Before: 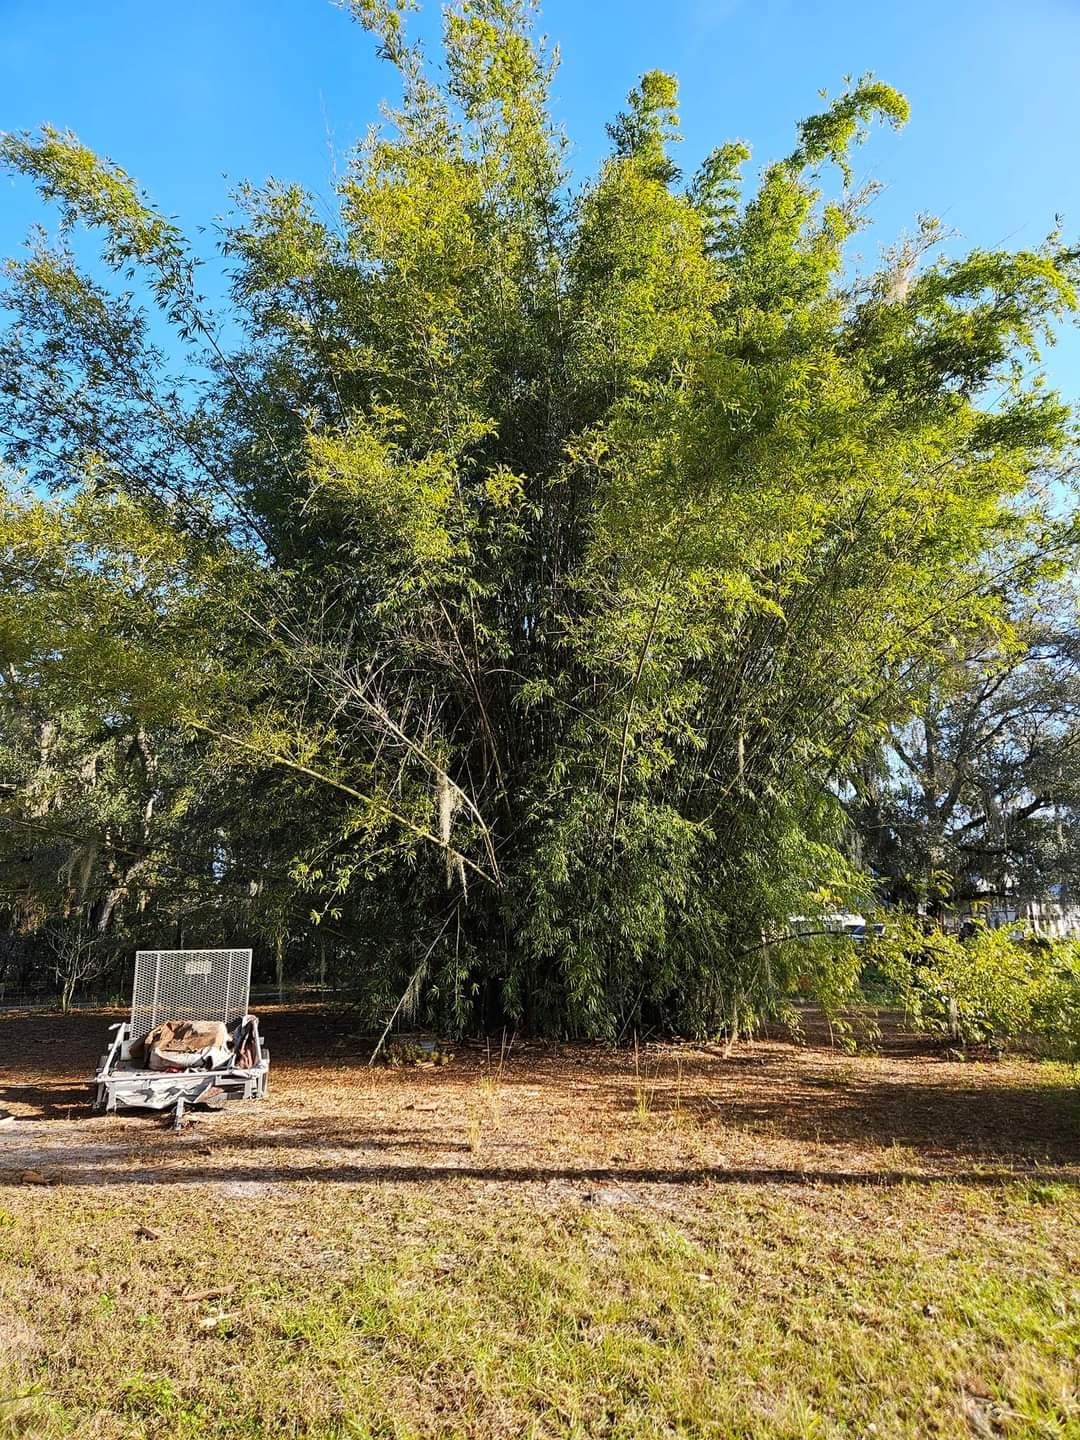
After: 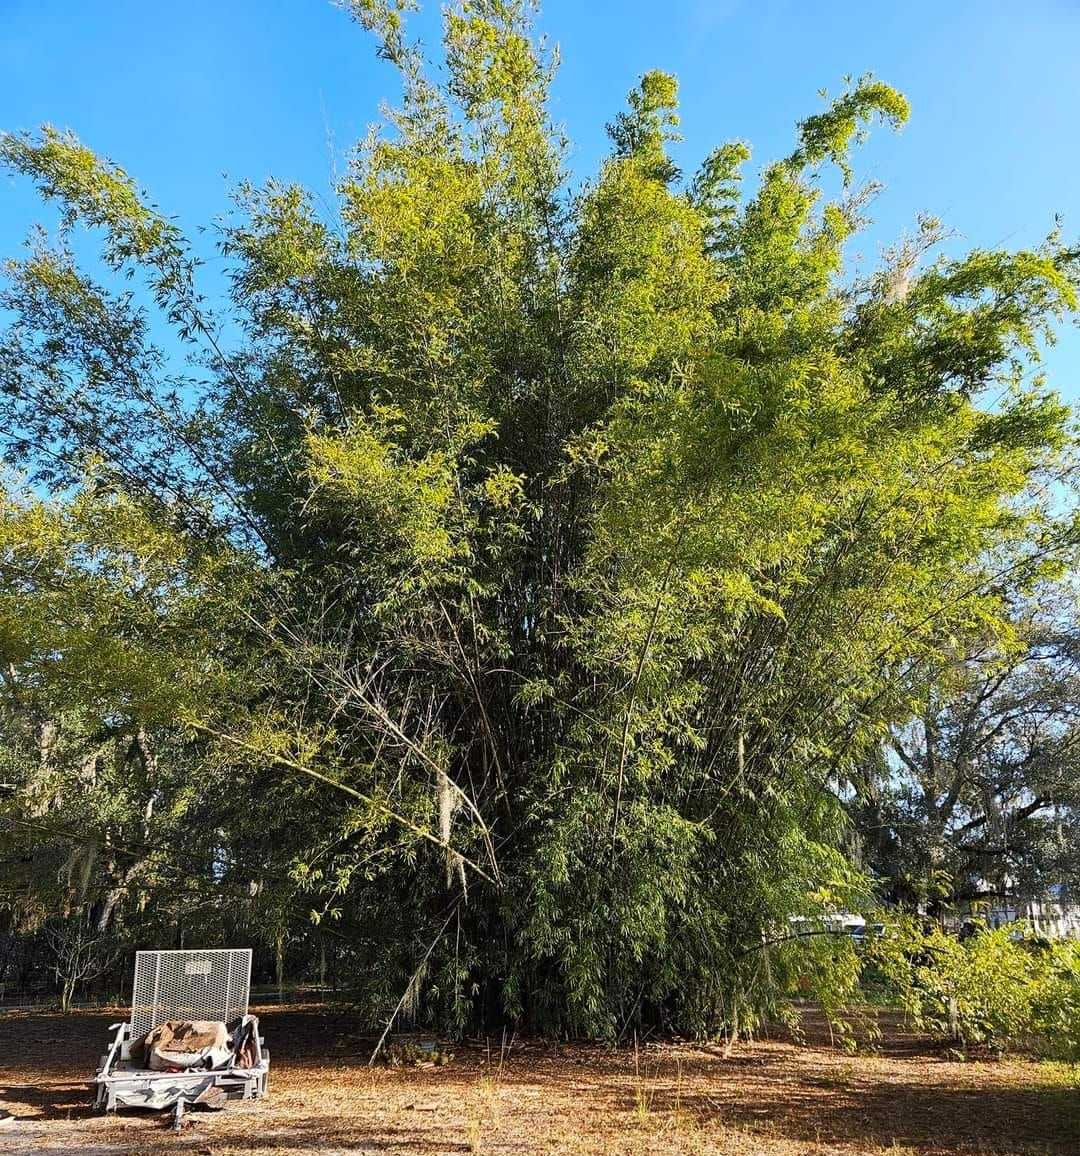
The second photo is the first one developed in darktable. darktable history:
crop: bottom 19.67%
